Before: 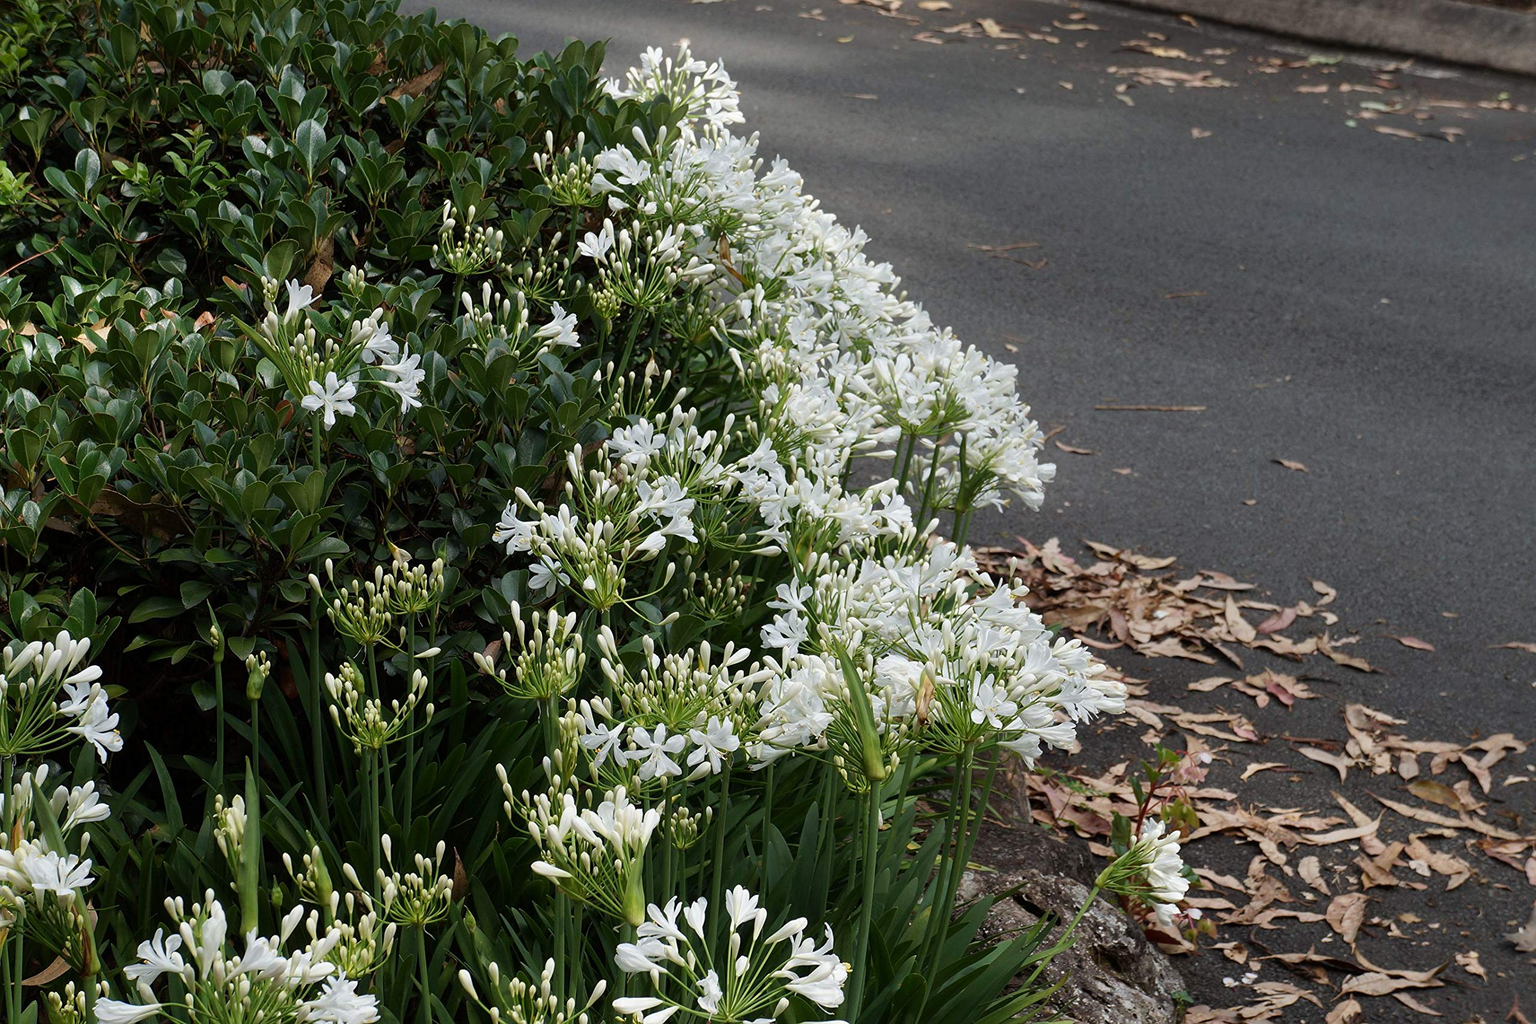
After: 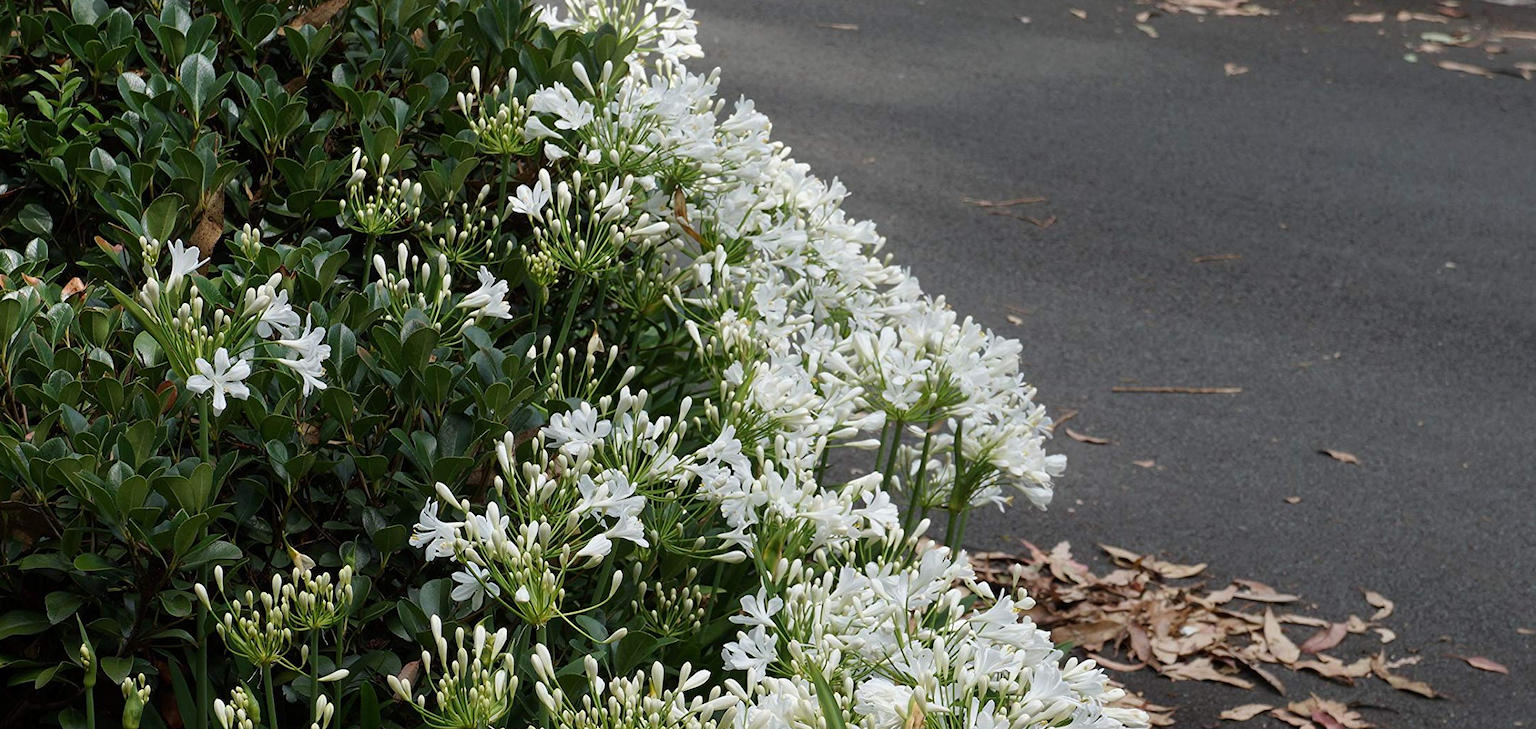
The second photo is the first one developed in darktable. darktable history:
crop and rotate: left 9.23%, top 7.222%, right 5.015%, bottom 31.703%
